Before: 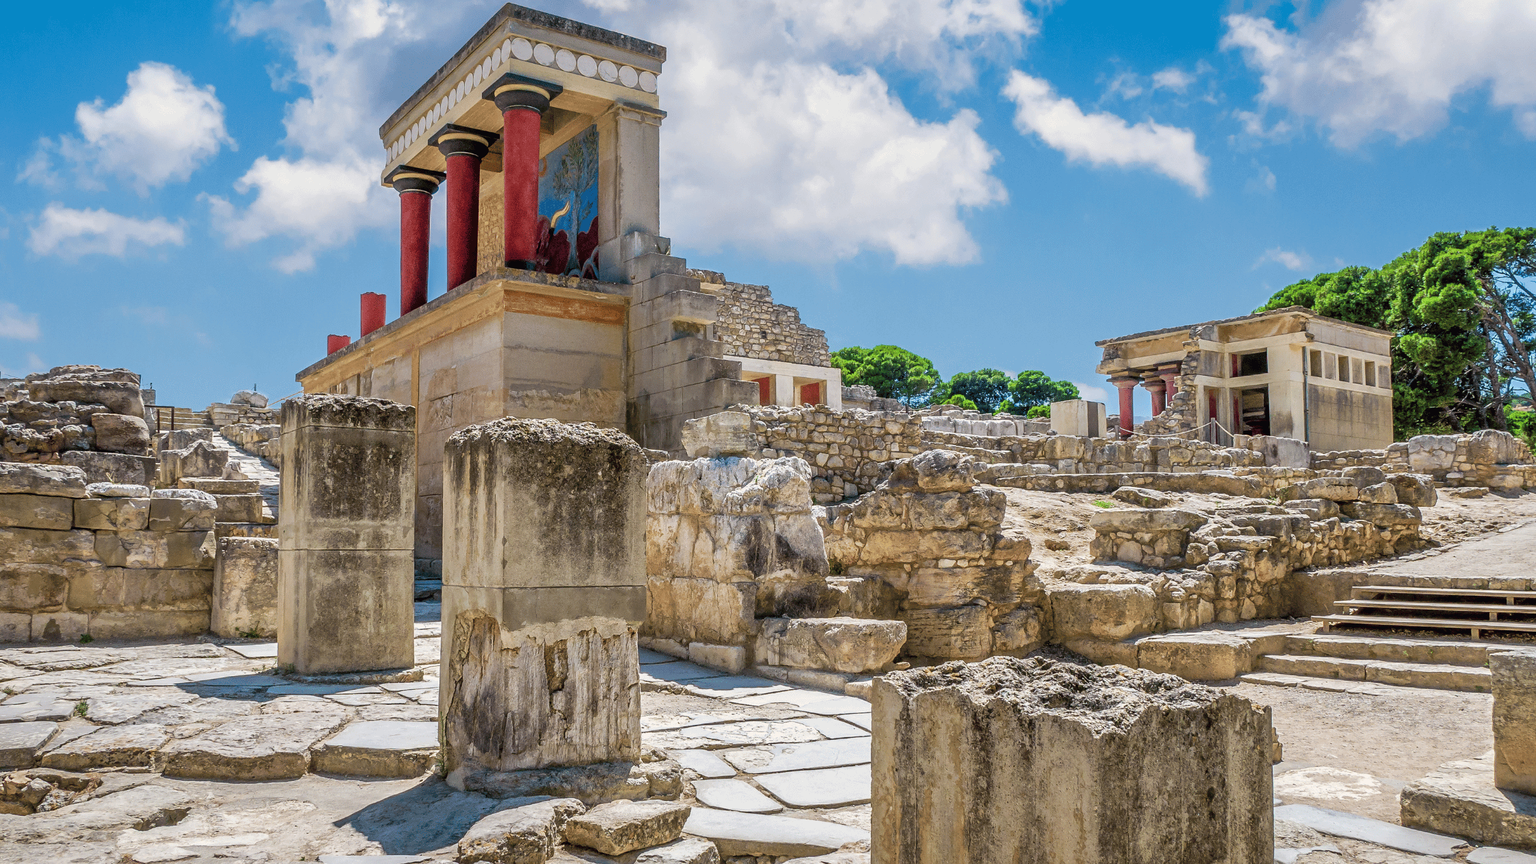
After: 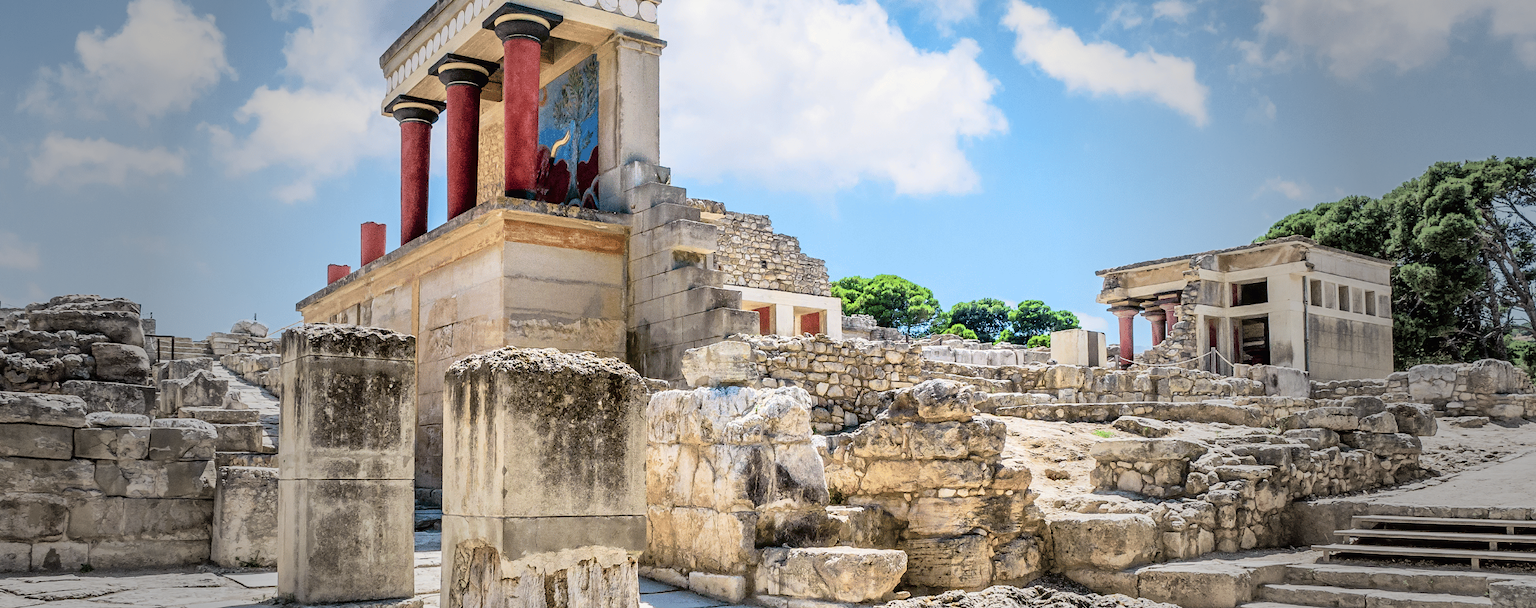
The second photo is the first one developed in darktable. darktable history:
crop and rotate: top 8.245%, bottom 21.344%
tone curve: curves: ch0 [(0, 0) (0.003, 0.011) (0.011, 0.014) (0.025, 0.023) (0.044, 0.035) (0.069, 0.047) (0.1, 0.065) (0.136, 0.098) (0.177, 0.139) (0.224, 0.214) (0.277, 0.306) (0.335, 0.392) (0.399, 0.484) (0.468, 0.584) (0.543, 0.68) (0.623, 0.772) (0.709, 0.847) (0.801, 0.905) (0.898, 0.951) (1, 1)], color space Lab, independent channels, preserve colors none
vignetting: fall-off start 39.5%, fall-off radius 40.54%, center (-0.009, 0), unbound false
